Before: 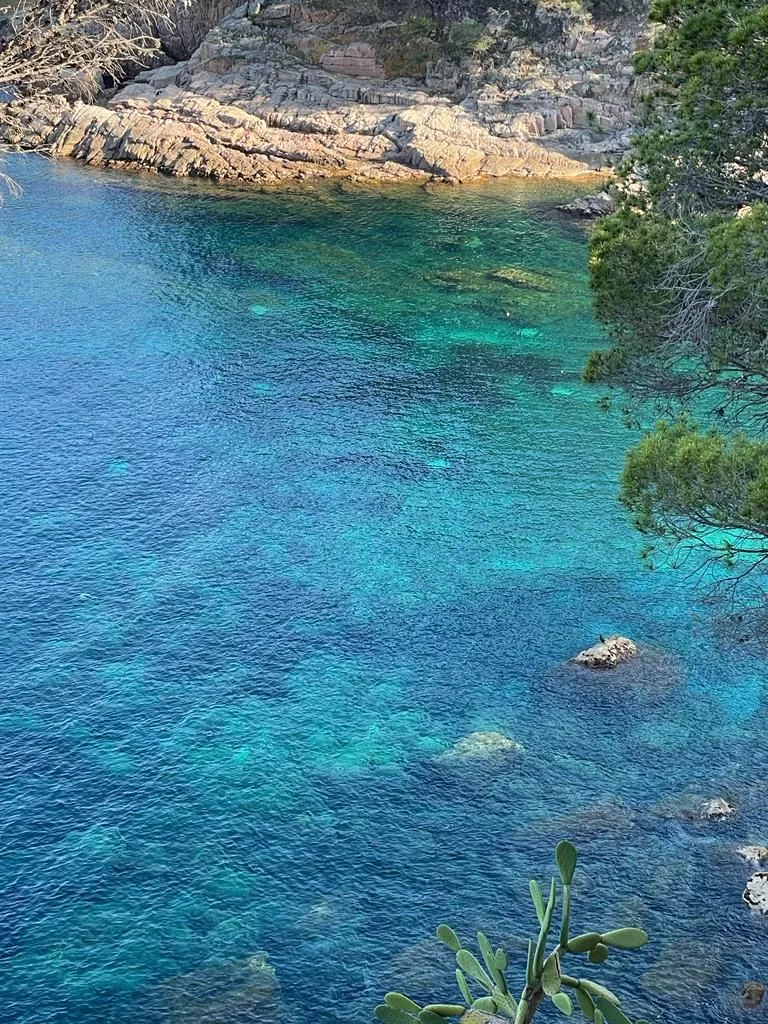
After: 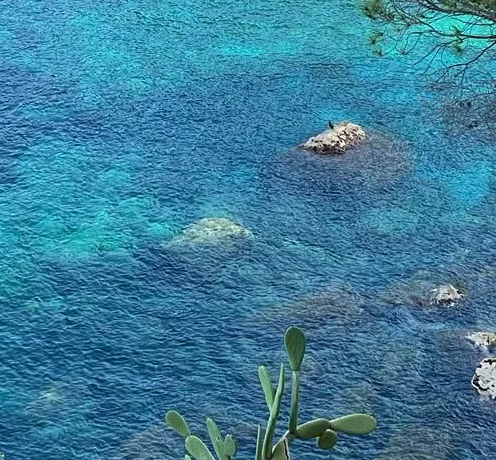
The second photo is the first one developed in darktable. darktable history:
crop and rotate: left 35.376%, top 50.209%, bottom 4.836%
